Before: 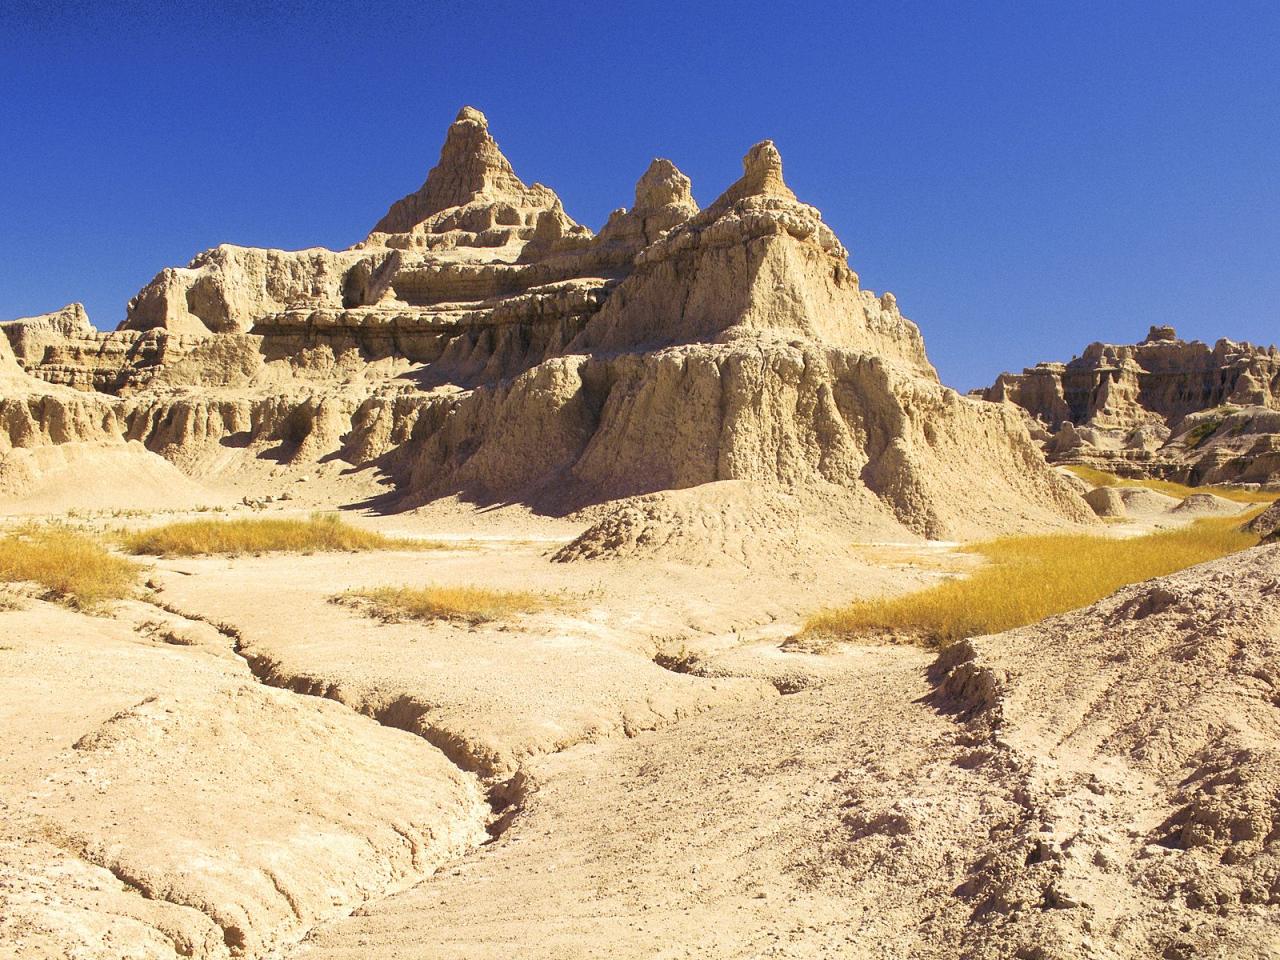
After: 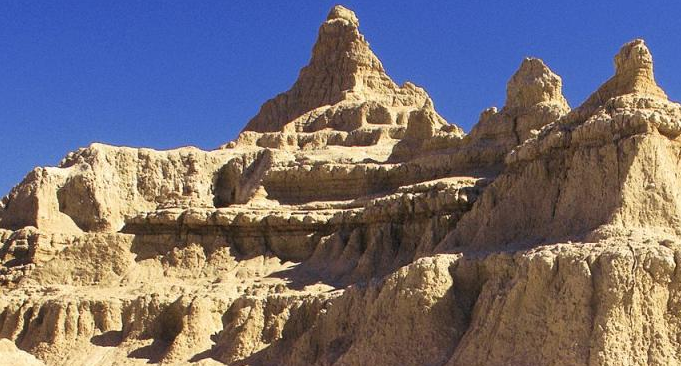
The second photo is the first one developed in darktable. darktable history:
crop: left 10.08%, top 10.557%, right 36.64%, bottom 51.302%
